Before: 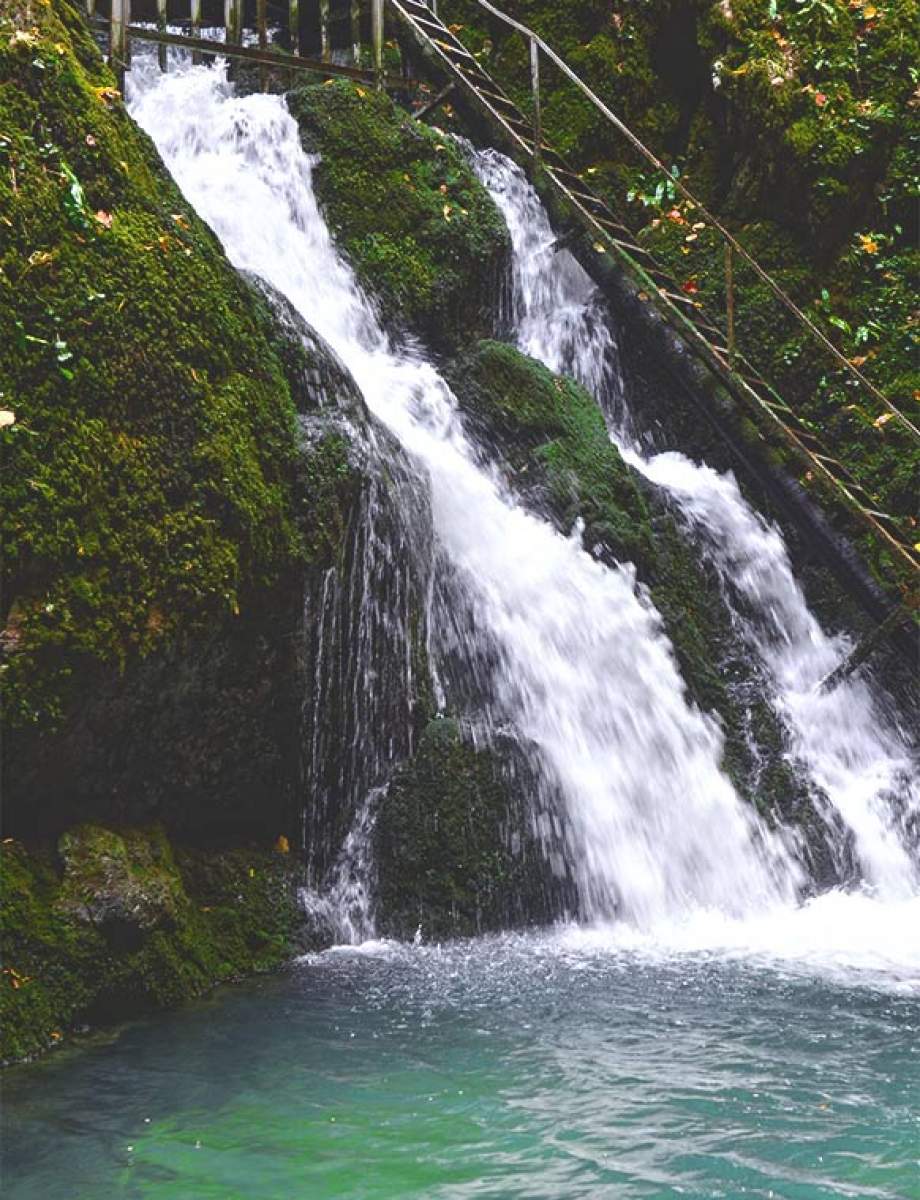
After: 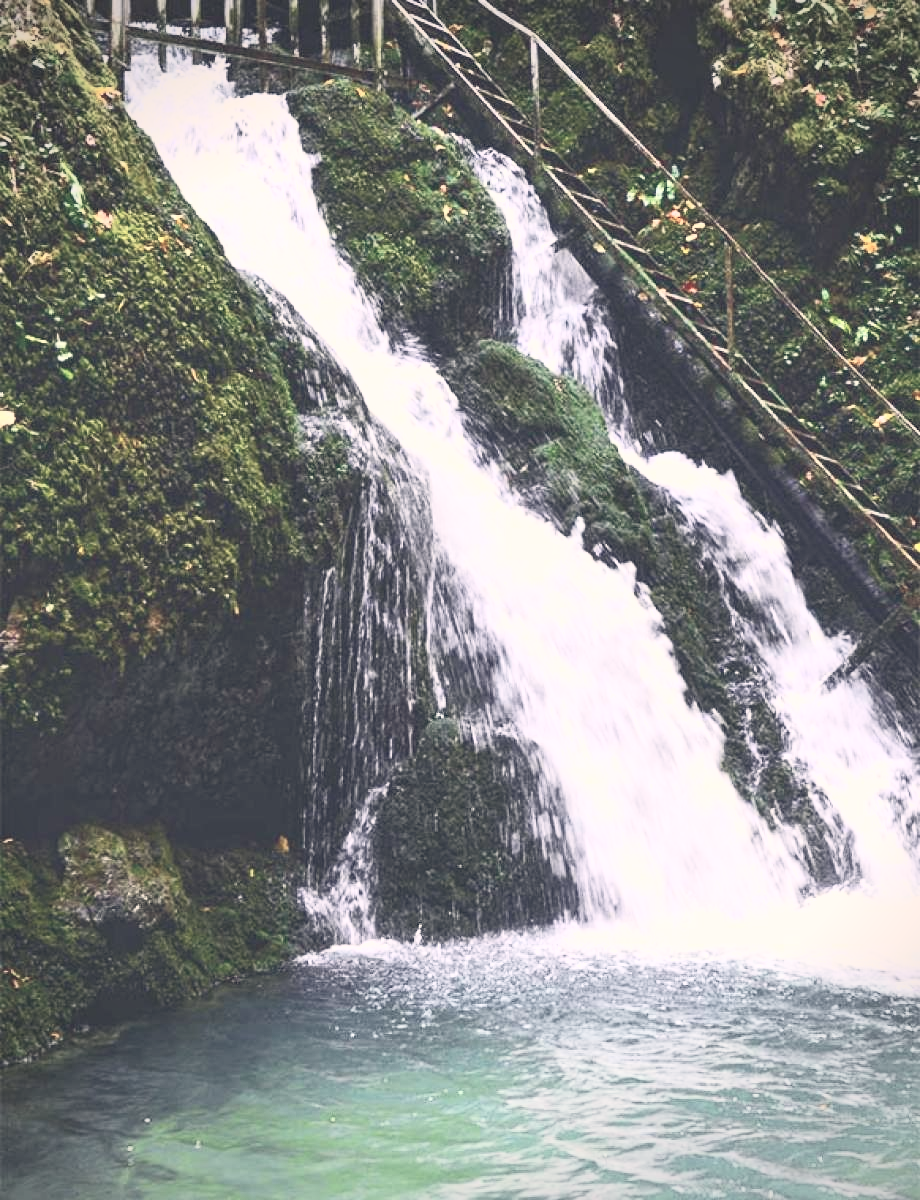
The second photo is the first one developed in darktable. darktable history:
contrast brightness saturation: contrast 0.43, brightness 0.56, saturation -0.19
vignetting: fall-off radius 60.65%
color balance rgb: shadows lift › hue 87.51°, highlights gain › chroma 3.21%, highlights gain › hue 55.1°, global offset › chroma 0.15%, global offset › hue 253.66°, linear chroma grading › global chroma 0.5%
